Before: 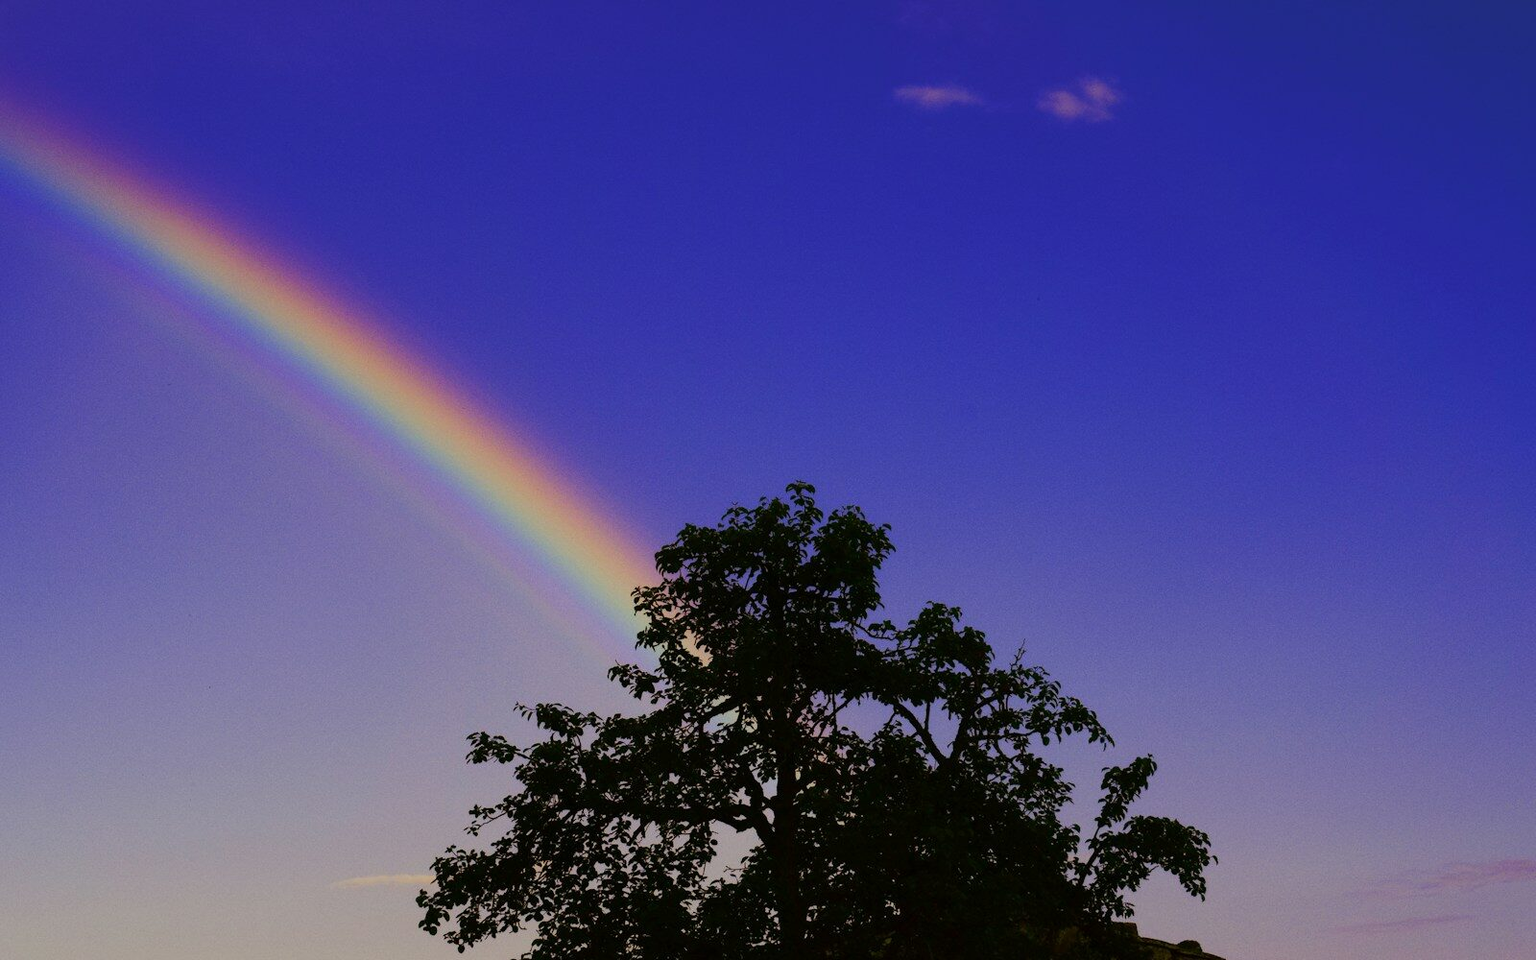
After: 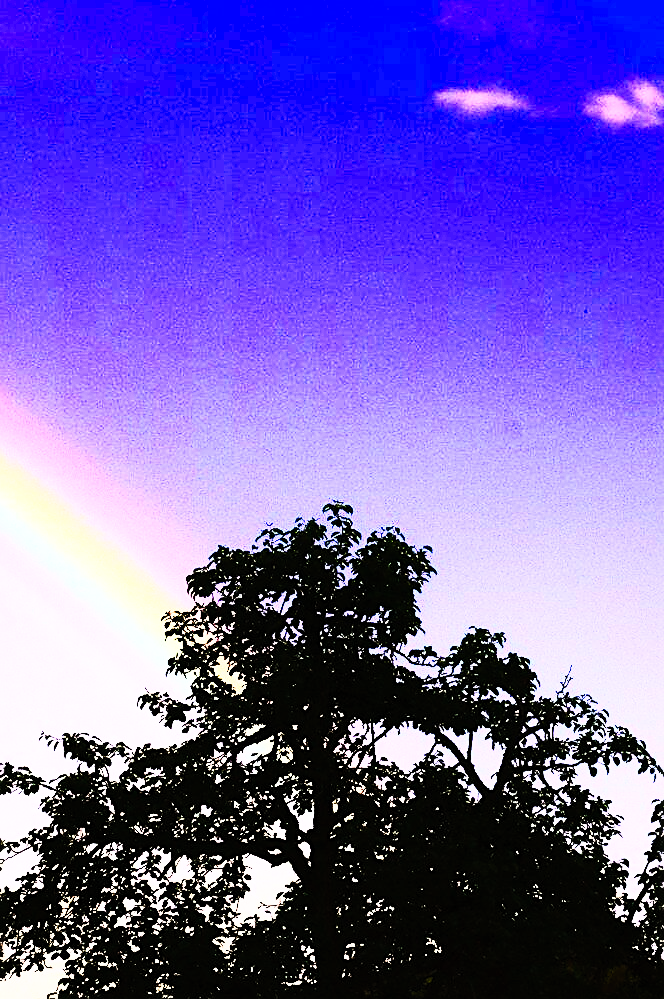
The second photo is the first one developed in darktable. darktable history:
crop: left 31.052%, right 27.43%
sharpen: on, module defaults
tone equalizer: -8 EV -1.04 EV, -7 EV -0.996 EV, -6 EV -0.893 EV, -5 EV -0.594 EV, -3 EV 0.604 EV, -2 EV 0.884 EV, -1 EV 1.01 EV, +0 EV 1.06 EV
color balance rgb: power › luminance -9.189%, perceptual saturation grading › global saturation 14.864%, perceptual brilliance grading › mid-tones 10.07%, perceptual brilliance grading › shadows 15.807%, global vibrance 20%
local contrast: mode bilateral grid, contrast 19, coarseness 51, detail 119%, midtone range 0.2
contrast brightness saturation: contrast 0.605, brightness 0.346, saturation 0.137
base curve: curves: ch0 [(0, 0) (0.032, 0.037) (0.105, 0.228) (0.435, 0.76) (0.856, 0.983) (1, 1)], preserve colors none
